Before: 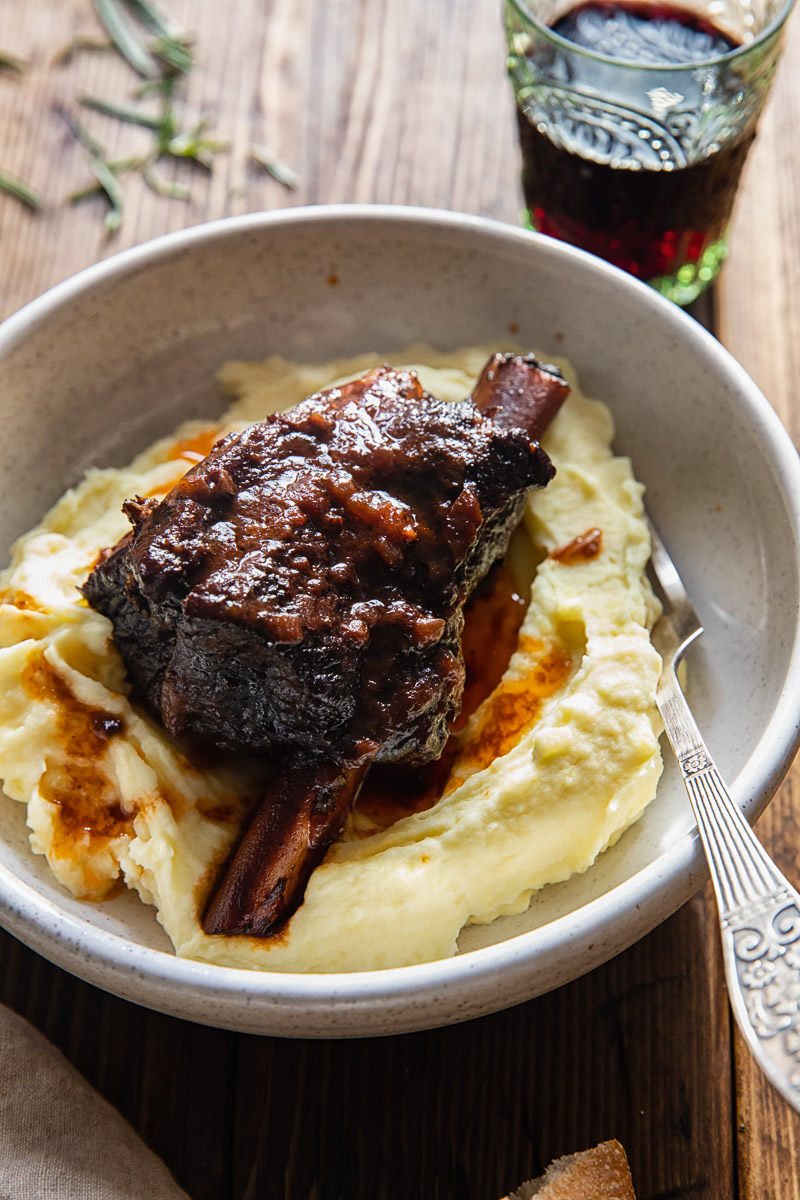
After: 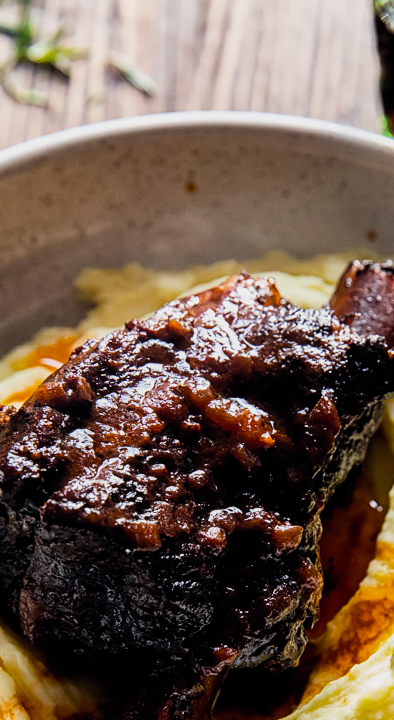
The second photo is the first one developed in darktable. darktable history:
color balance rgb: global offset › chroma 0.056%, global offset › hue 253.87°, linear chroma grading › mid-tones 7.397%, perceptual saturation grading › global saturation 30.465%, perceptual brilliance grading › global brilliance 15.197%, perceptual brilliance grading › shadows -35.207%
exposure: compensate highlight preservation false
crop: left 17.812%, top 7.811%, right 32.836%, bottom 32.177%
filmic rgb: black relative exposure -7.95 EV, white relative exposure 4.18 EV, hardness 4.06, latitude 51.66%, contrast 1.008, shadows ↔ highlights balance 5.64%
